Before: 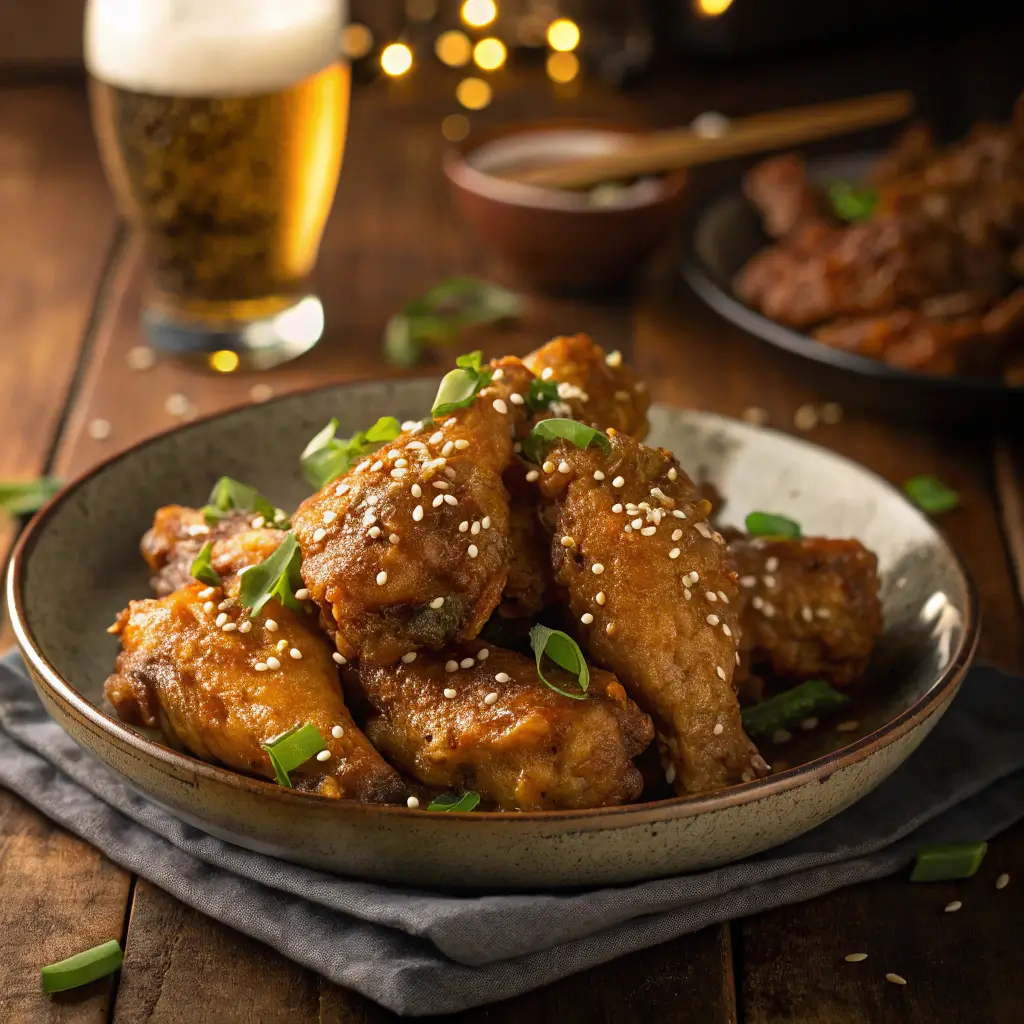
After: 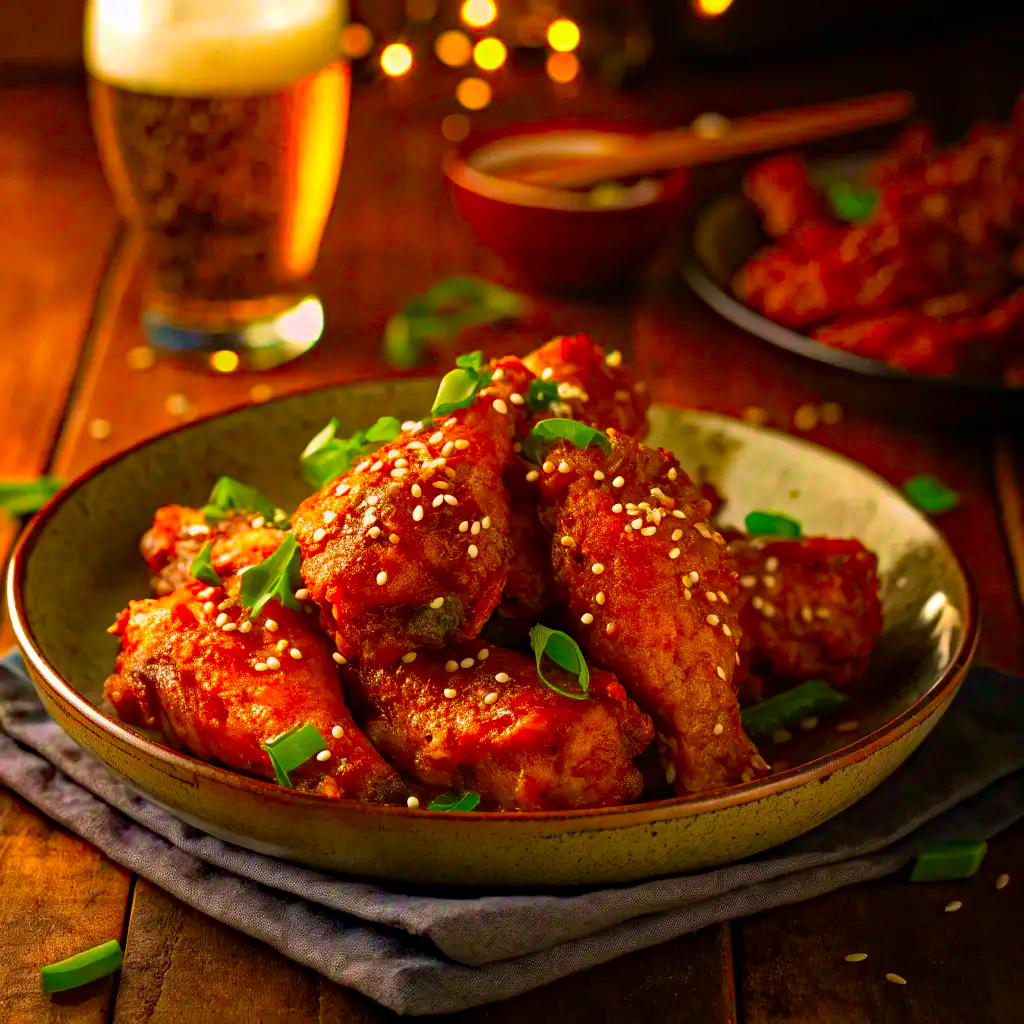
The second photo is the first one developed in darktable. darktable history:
color correction: saturation 2.15
velvia: strength 39.63%
haze removal: strength 0.53, distance 0.925, compatibility mode true, adaptive false
